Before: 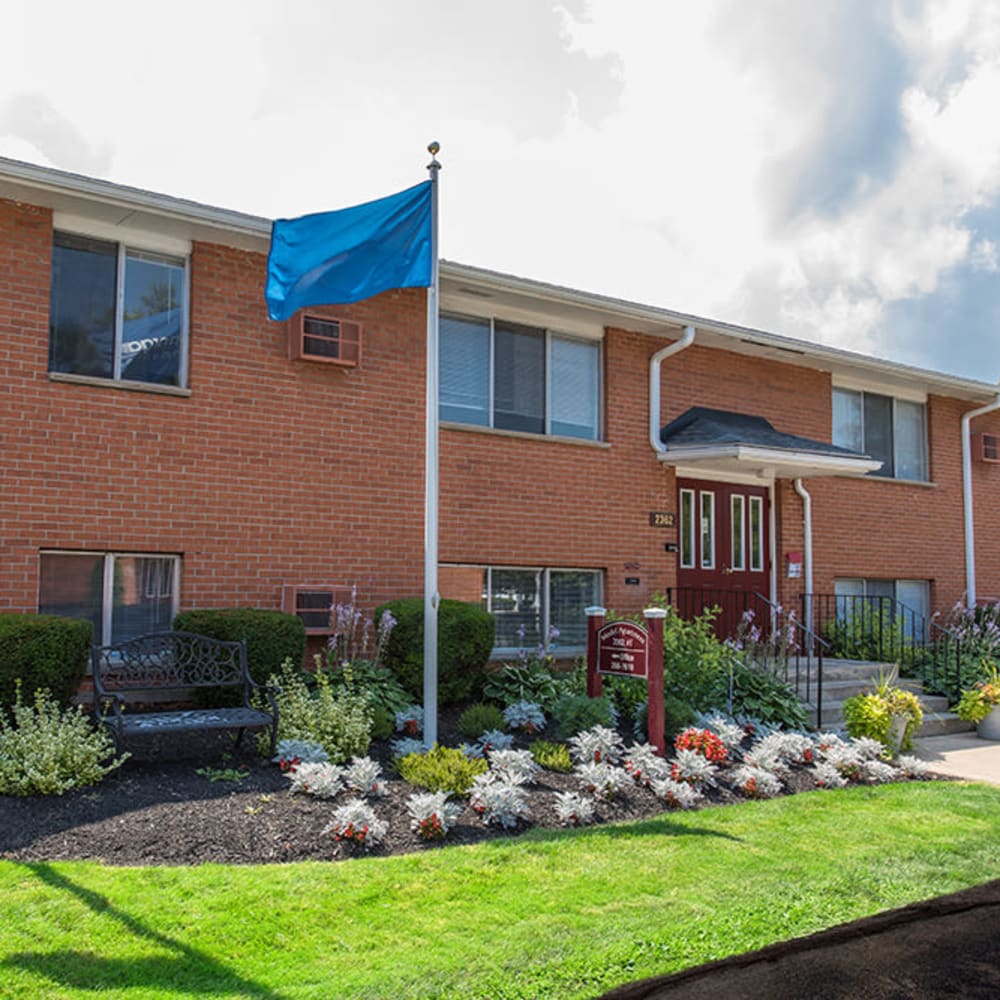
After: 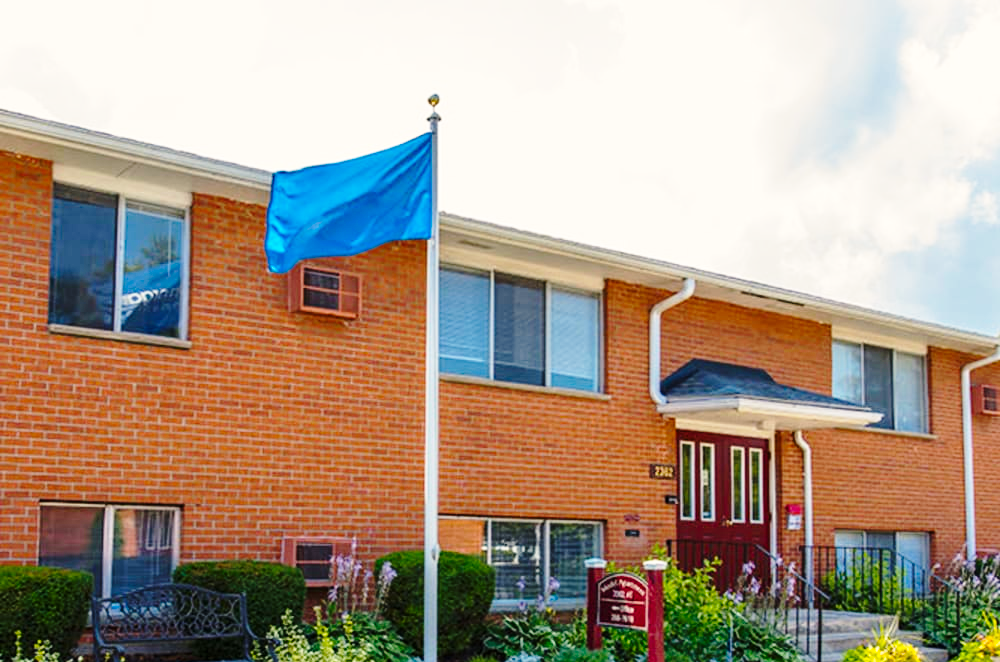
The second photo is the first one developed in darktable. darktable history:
base curve: curves: ch0 [(0, 0) (0.028, 0.03) (0.121, 0.232) (0.46, 0.748) (0.859, 0.968) (1, 1)], preserve colors none
crop and rotate: top 4.89%, bottom 28.877%
color balance rgb: highlights gain › chroma 2.972%, highlights gain › hue 75.55°, linear chroma grading › global chroma 8.979%, perceptual saturation grading › global saturation 30.906%, global vibrance 9.447%
